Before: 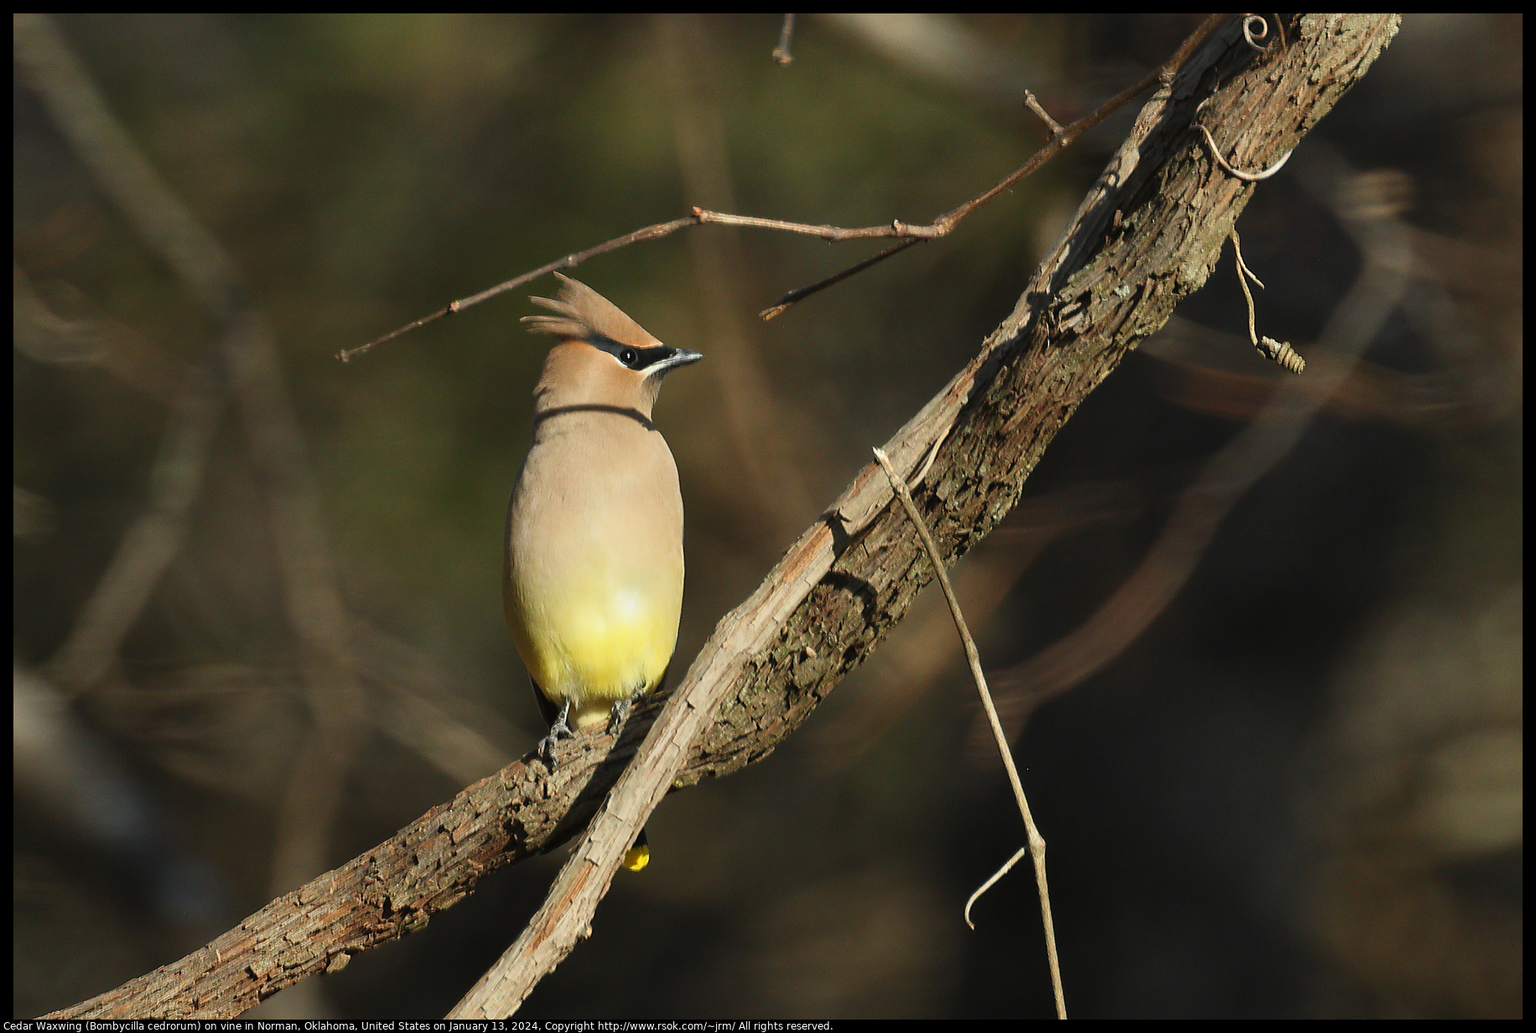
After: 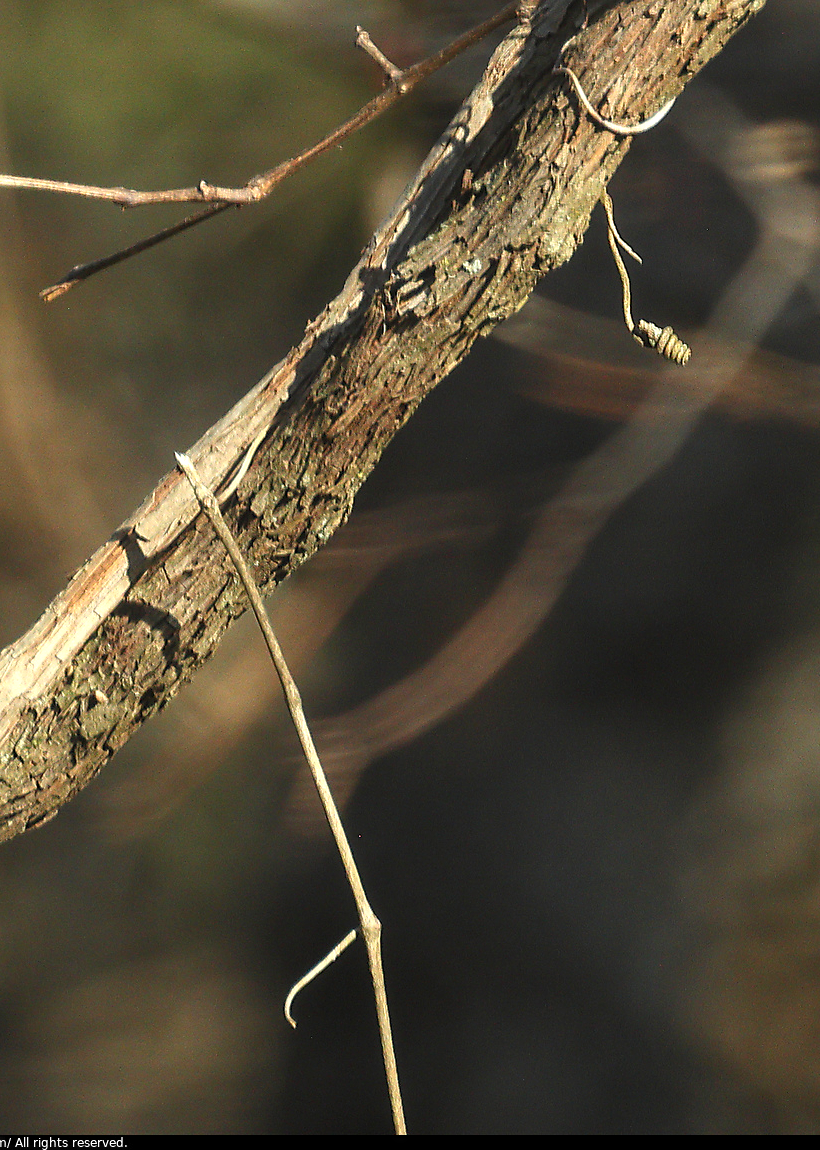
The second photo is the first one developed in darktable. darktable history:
crop: left 47.279%, top 6.633%, right 7.937%
sharpen: amount 0.214
exposure: exposure -0.069 EV, compensate exposure bias true, compensate highlight preservation false
local contrast: detail 109%
